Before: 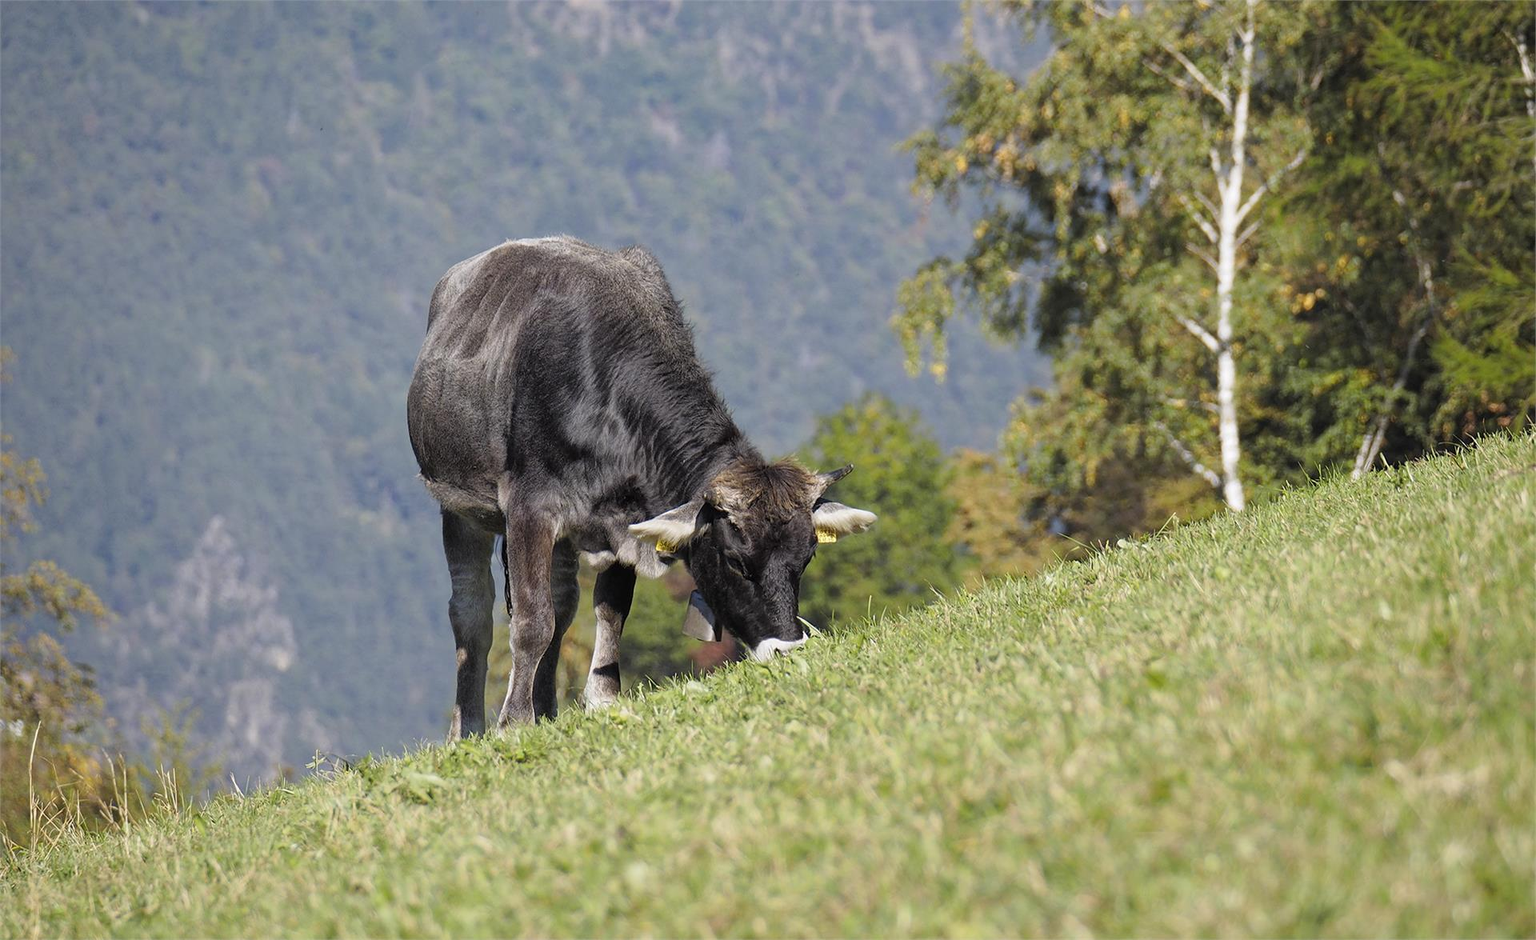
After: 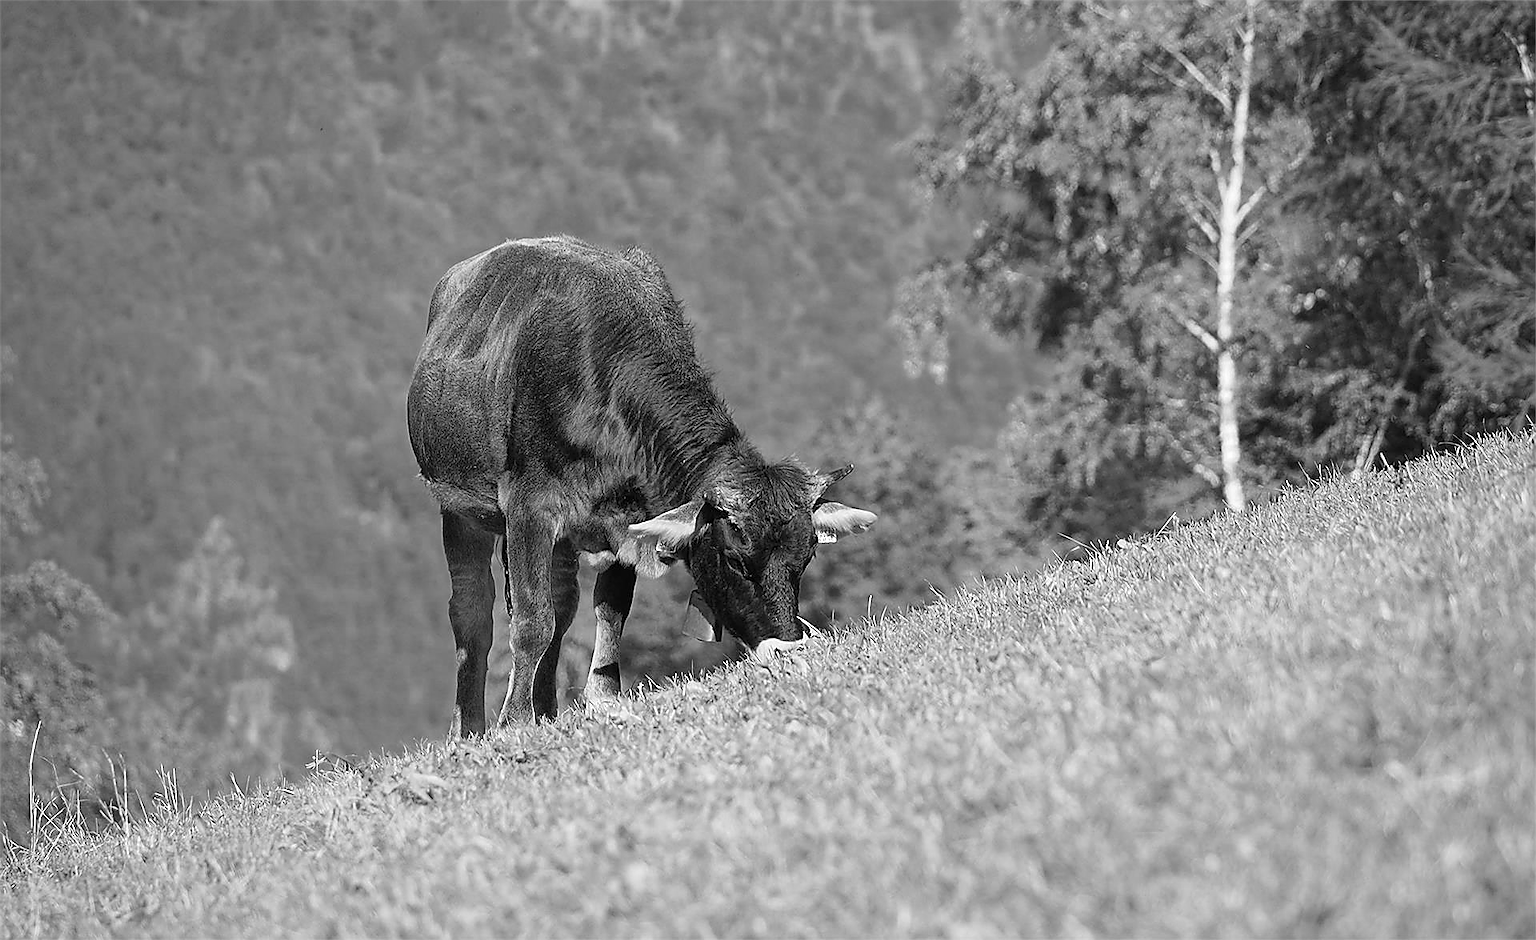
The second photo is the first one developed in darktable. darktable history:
color zones: curves: ch0 [(0.002, 0.593) (0.143, 0.417) (0.285, 0.541) (0.455, 0.289) (0.608, 0.327) (0.727, 0.283) (0.869, 0.571) (1, 0.603)]; ch1 [(0, 0) (0.143, 0) (0.286, 0) (0.429, 0) (0.571, 0) (0.714, 0) (0.857, 0)]
tone equalizer: on, module defaults
sharpen: radius 1.406, amount 1.254, threshold 0.722
